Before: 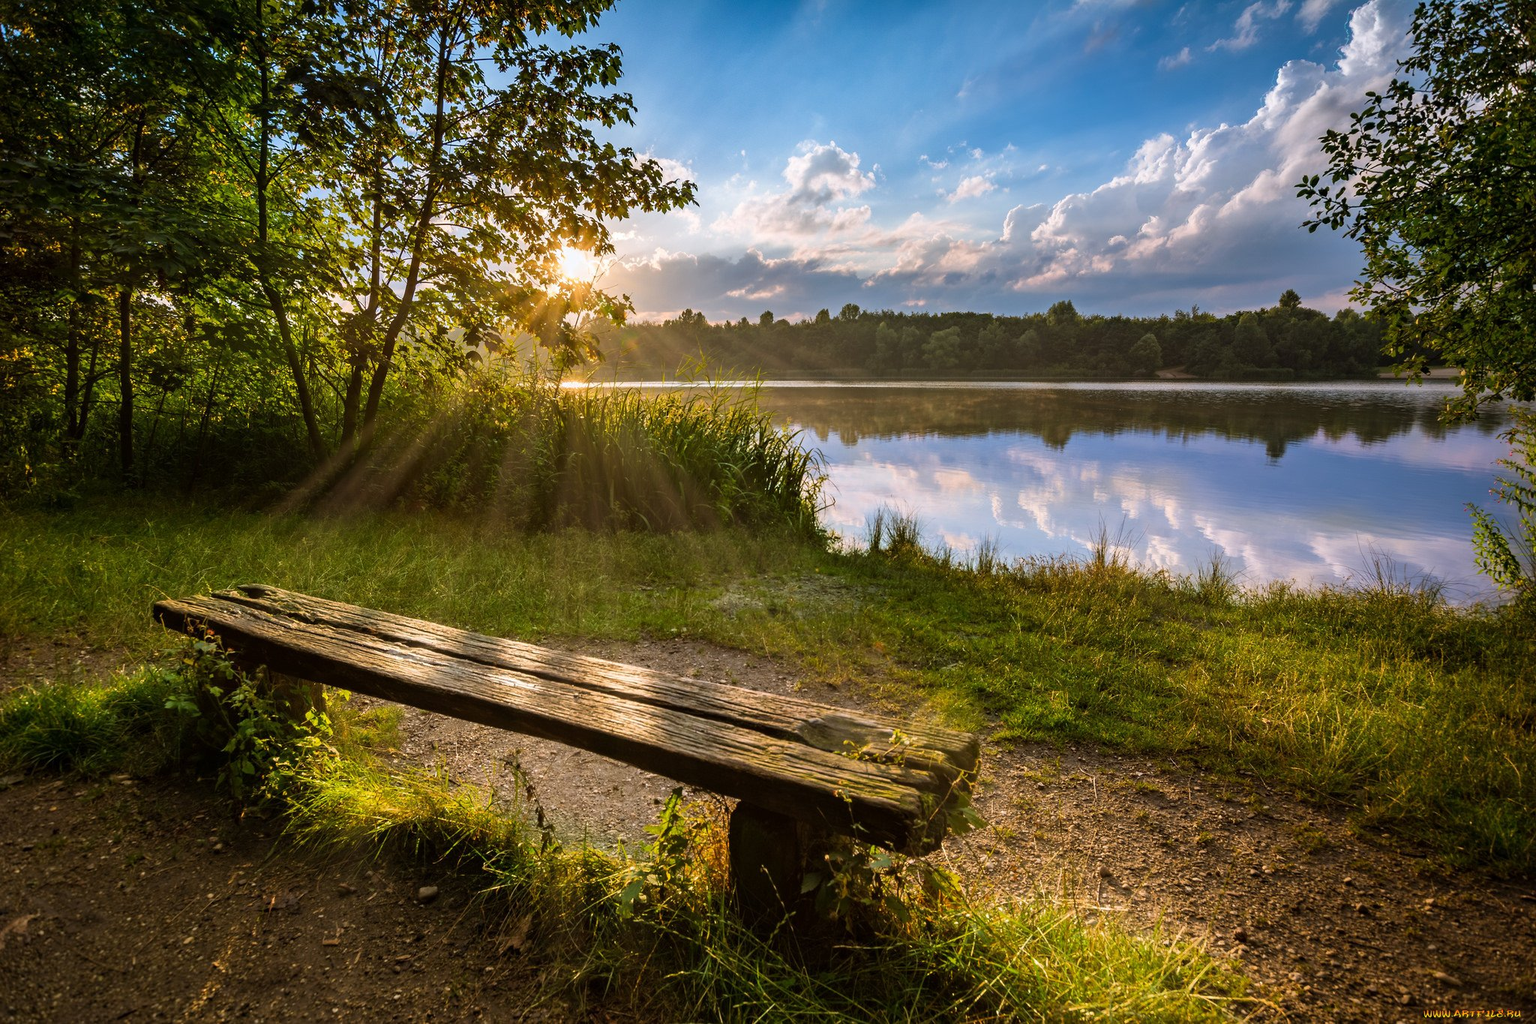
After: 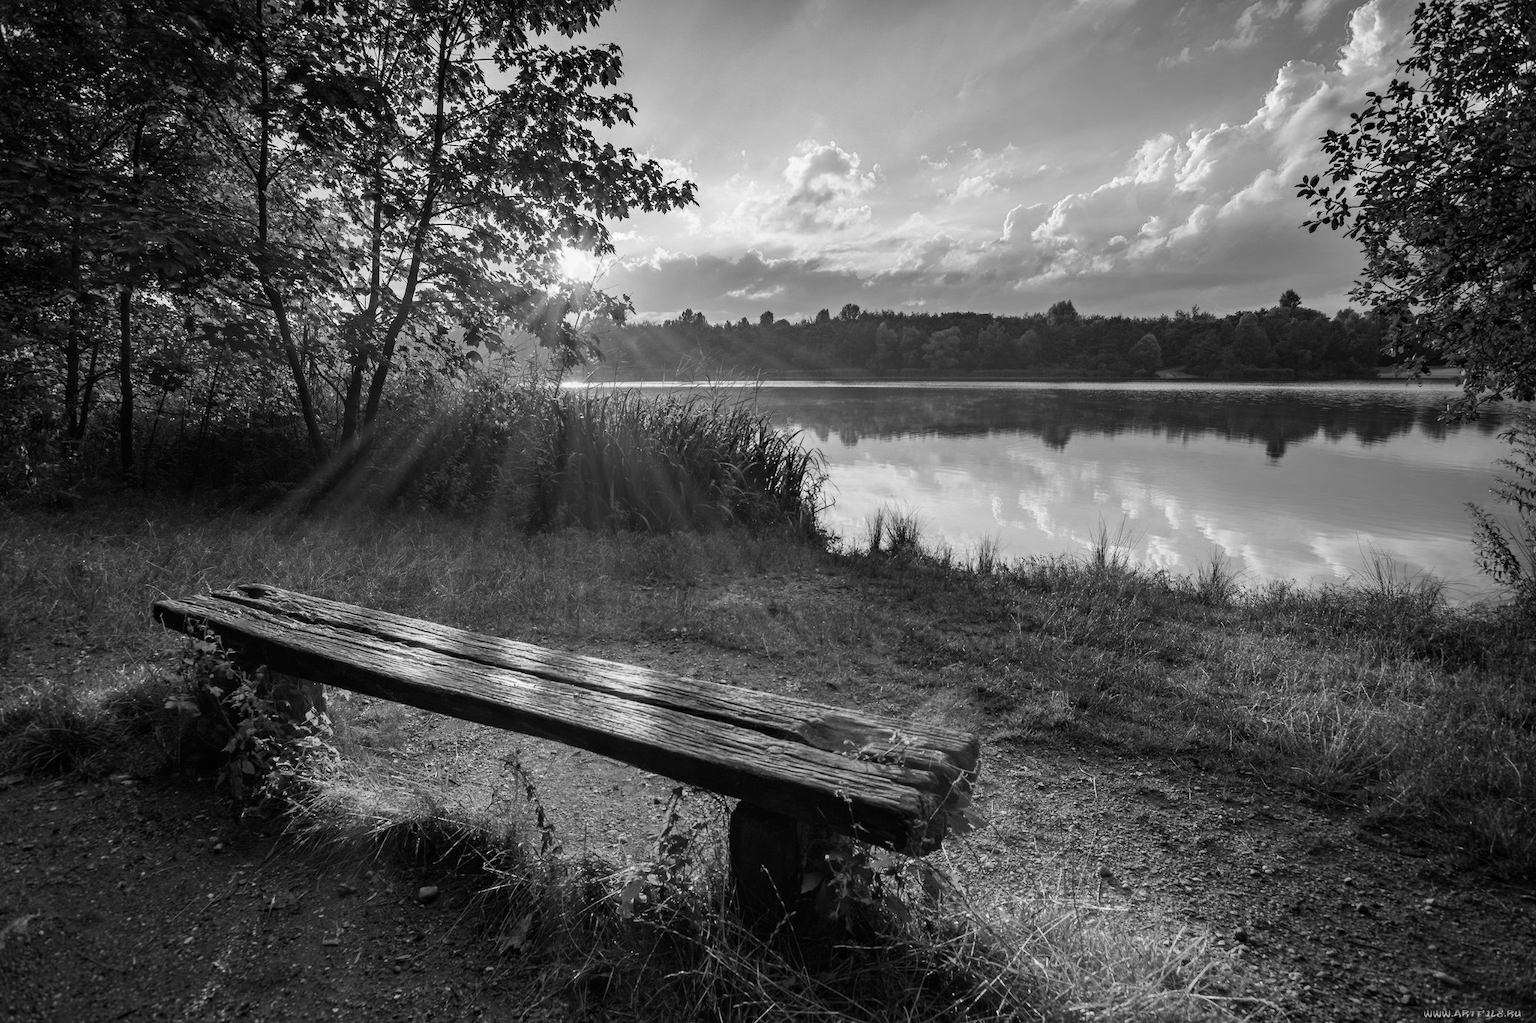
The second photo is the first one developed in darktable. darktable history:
color calibration: output gray [0.31, 0.36, 0.33, 0], gray › normalize channels true, illuminant as shot in camera, x 0.358, y 0.373, temperature 4628.91 K, gamut compression 0.018
color correction: highlights b* -0.05, saturation 1.34
